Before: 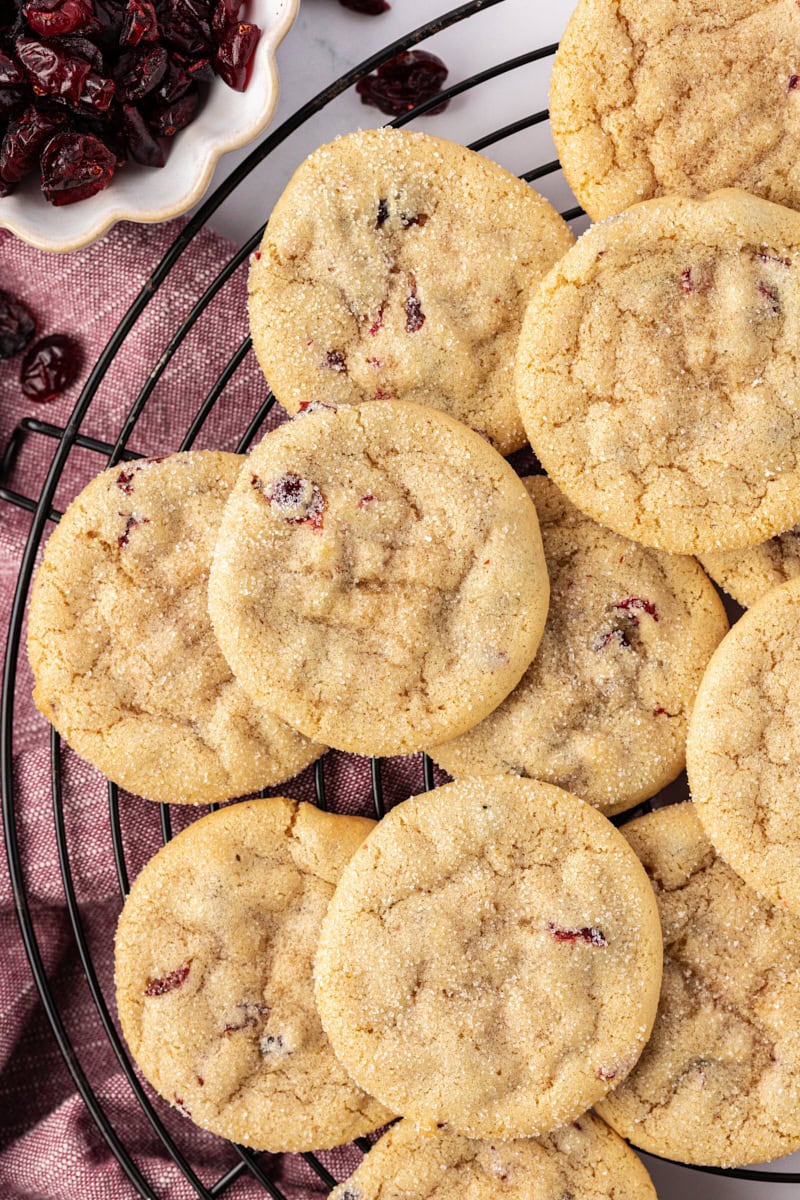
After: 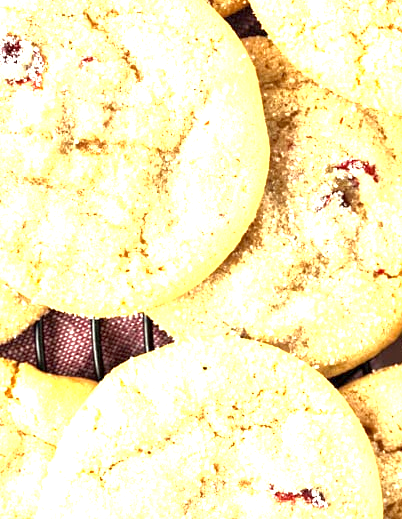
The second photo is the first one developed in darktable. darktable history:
exposure: black level correction 0.001, exposure 1.822 EV, compensate exposure bias true, compensate highlight preservation false
local contrast: mode bilateral grid, contrast 25, coarseness 60, detail 151%, midtone range 0.2
crop: left 35.03%, top 36.625%, right 14.663%, bottom 20.057%
color correction: highlights a* -4.73, highlights b* 5.06, saturation 0.97
